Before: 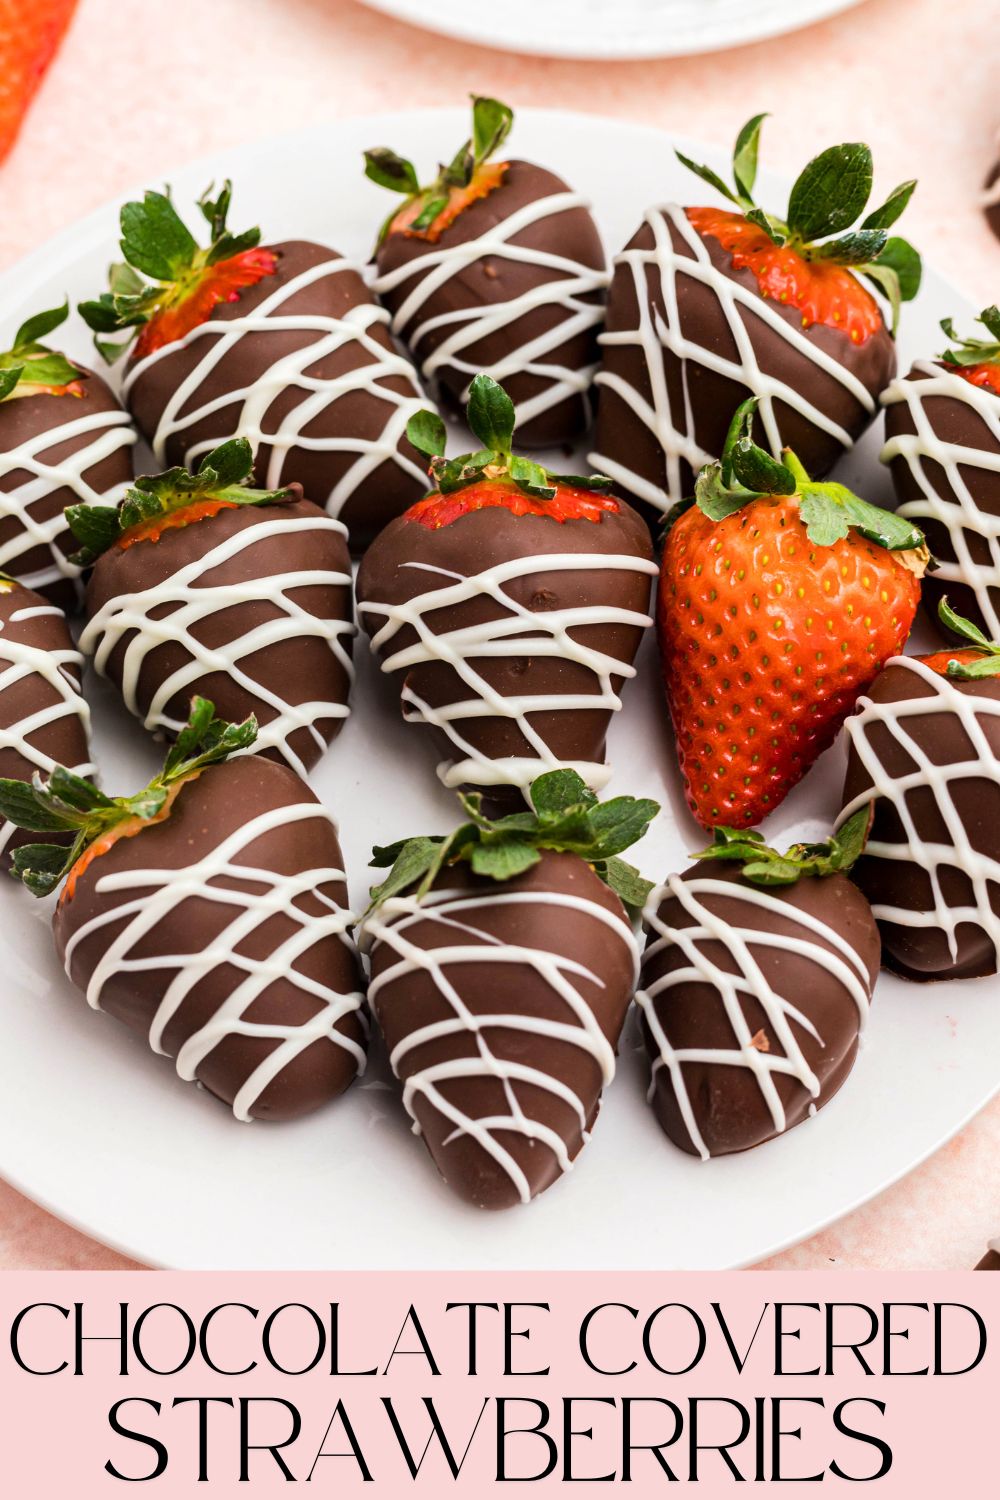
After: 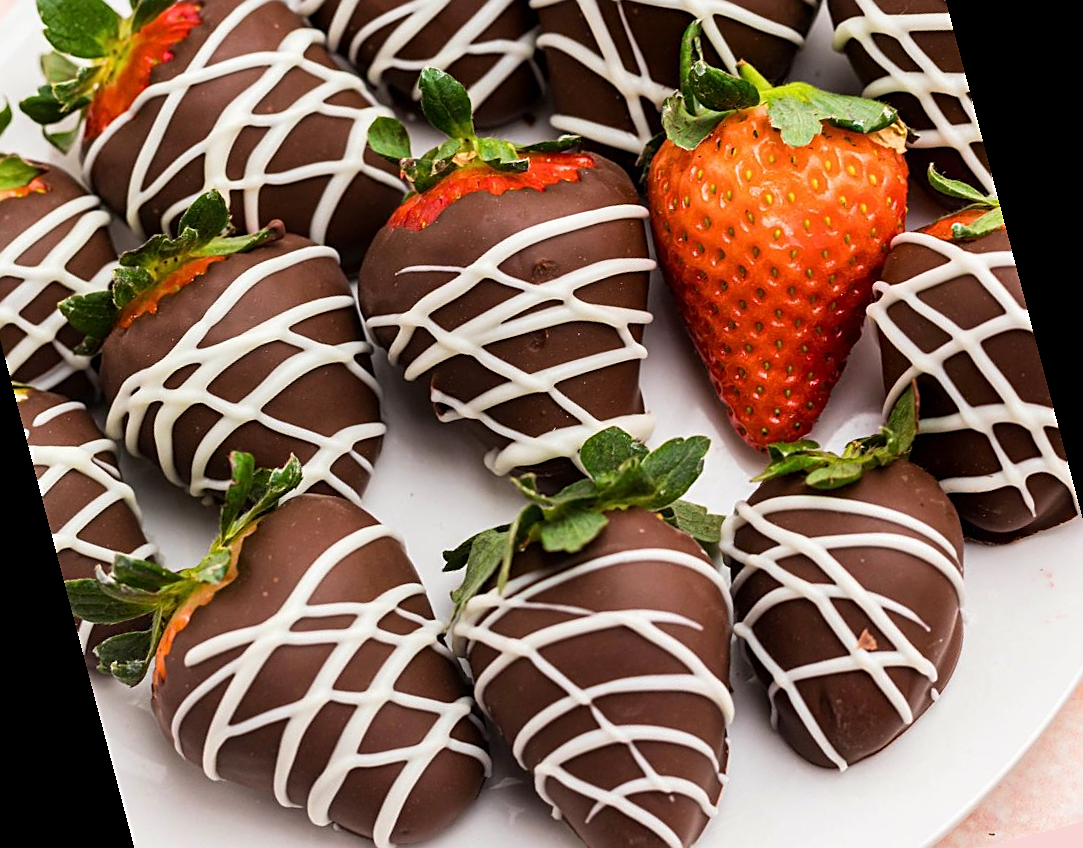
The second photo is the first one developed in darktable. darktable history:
sharpen: on, module defaults
rotate and perspective: rotation -14.8°, crop left 0.1, crop right 0.903, crop top 0.25, crop bottom 0.748
